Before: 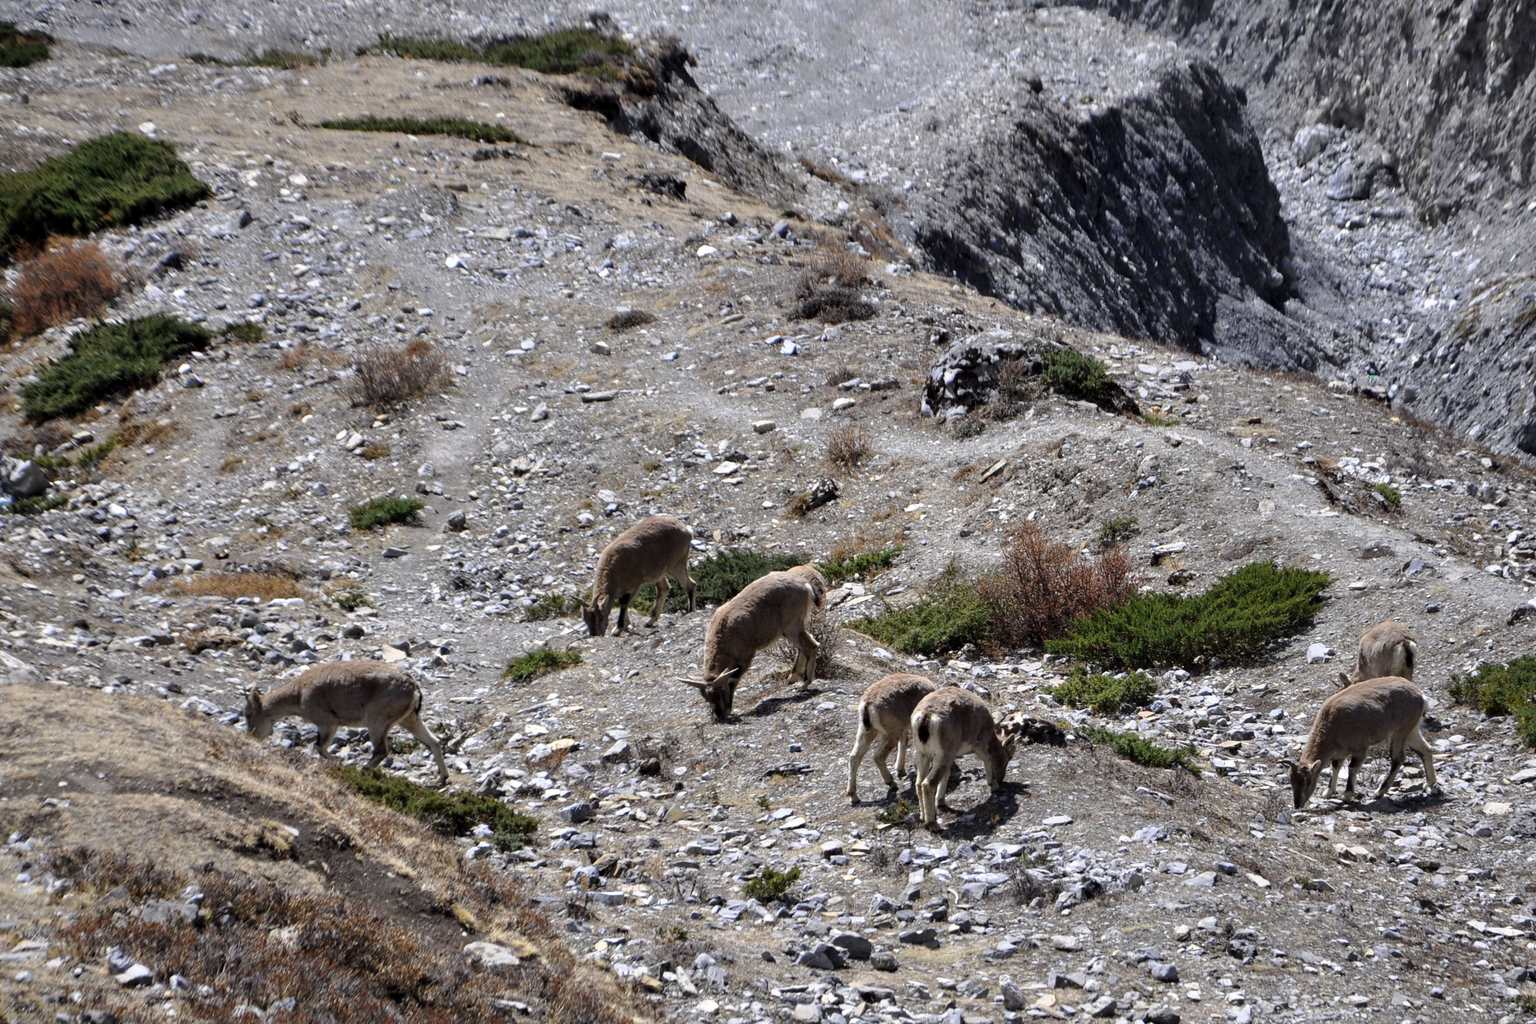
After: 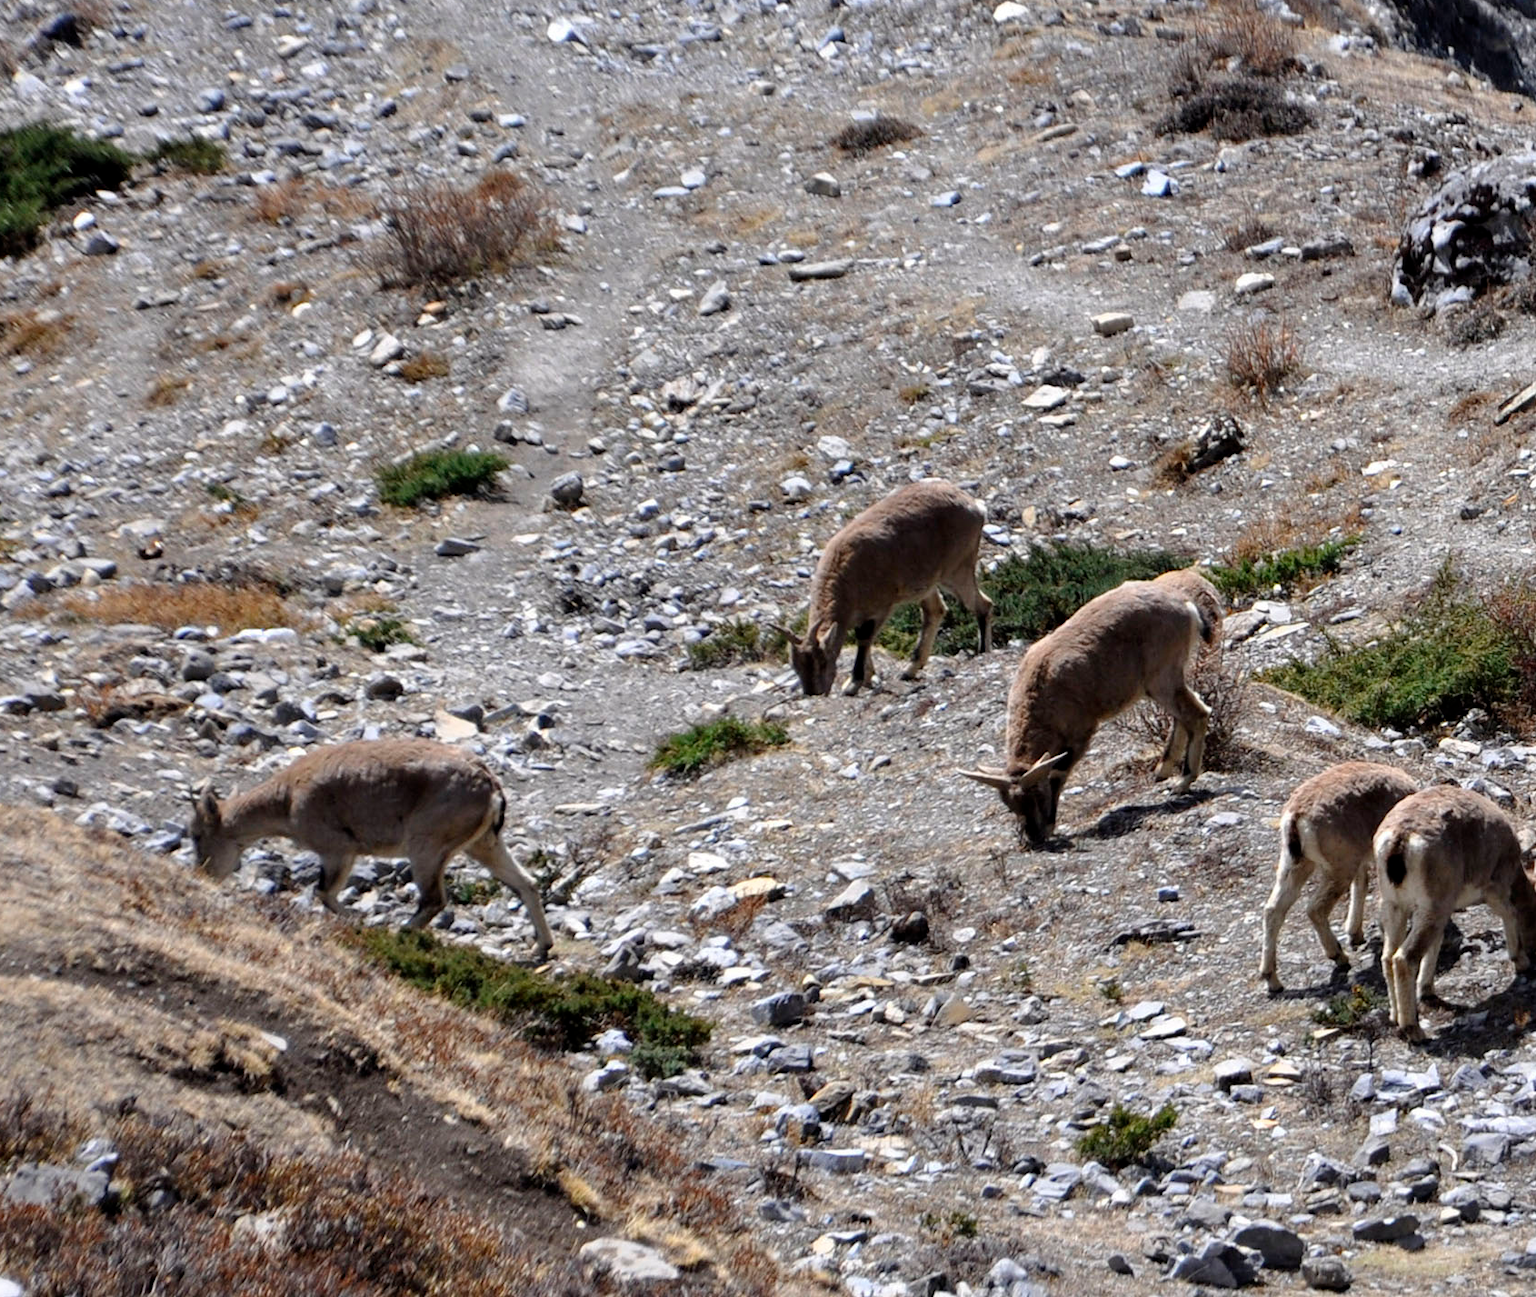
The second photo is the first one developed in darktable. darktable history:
crop: left 8.966%, top 23.852%, right 34.699%, bottom 4.703%
contrast equalizer: y [[0.5 ×6], [0.5 ×6], [0.5, 0.5, 0.501, 0.545, 0.707, 0.863], [0 ×6], [0 ×6]]
